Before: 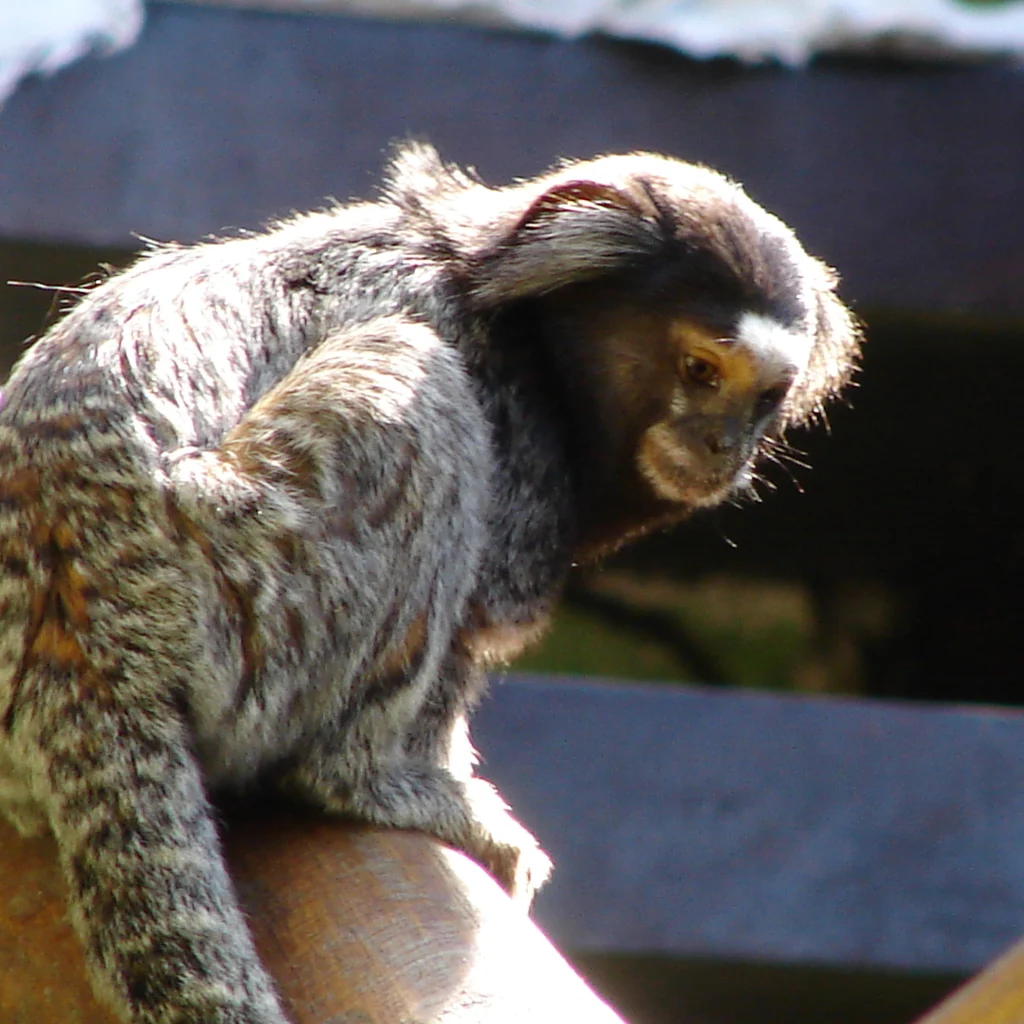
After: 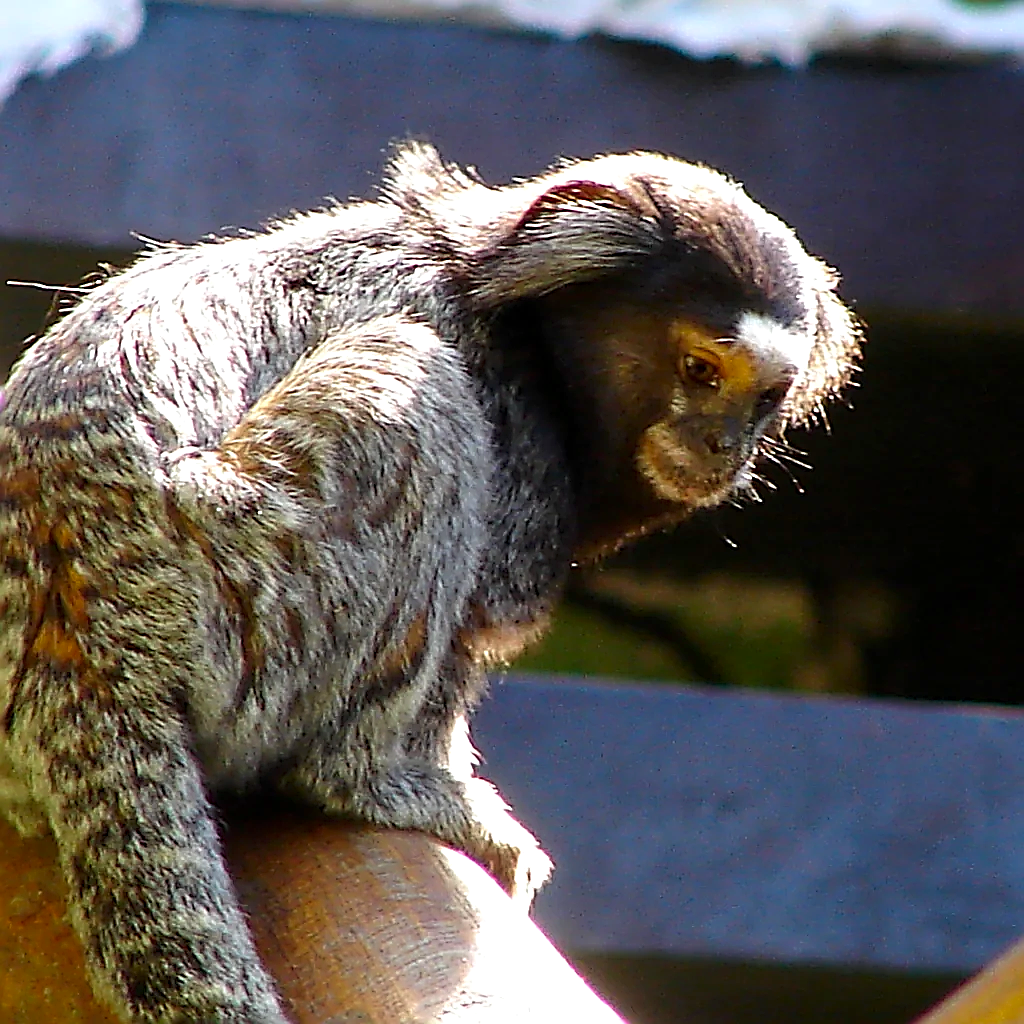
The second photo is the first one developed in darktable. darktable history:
local contrast: highlights 104%, shadows 103%, detail 120%, midtone range 0.2
color correction: highlights b* -0.061, saturation 1.35
sharpen: amount 1.986
